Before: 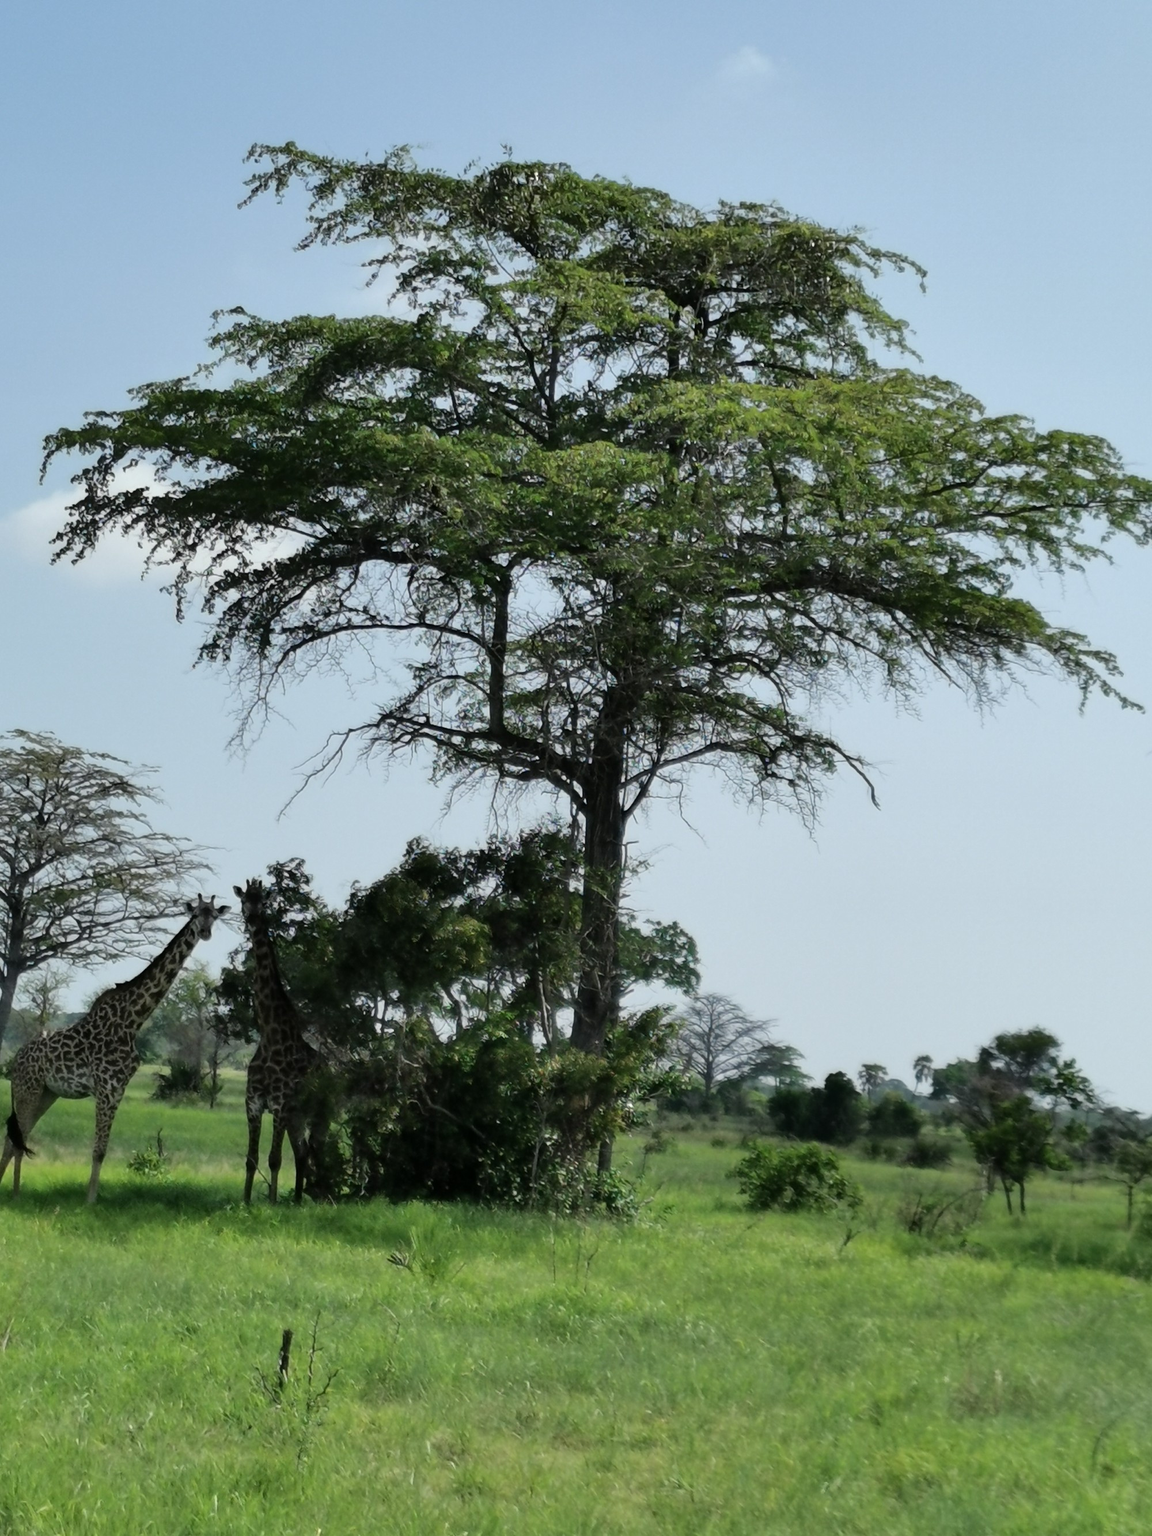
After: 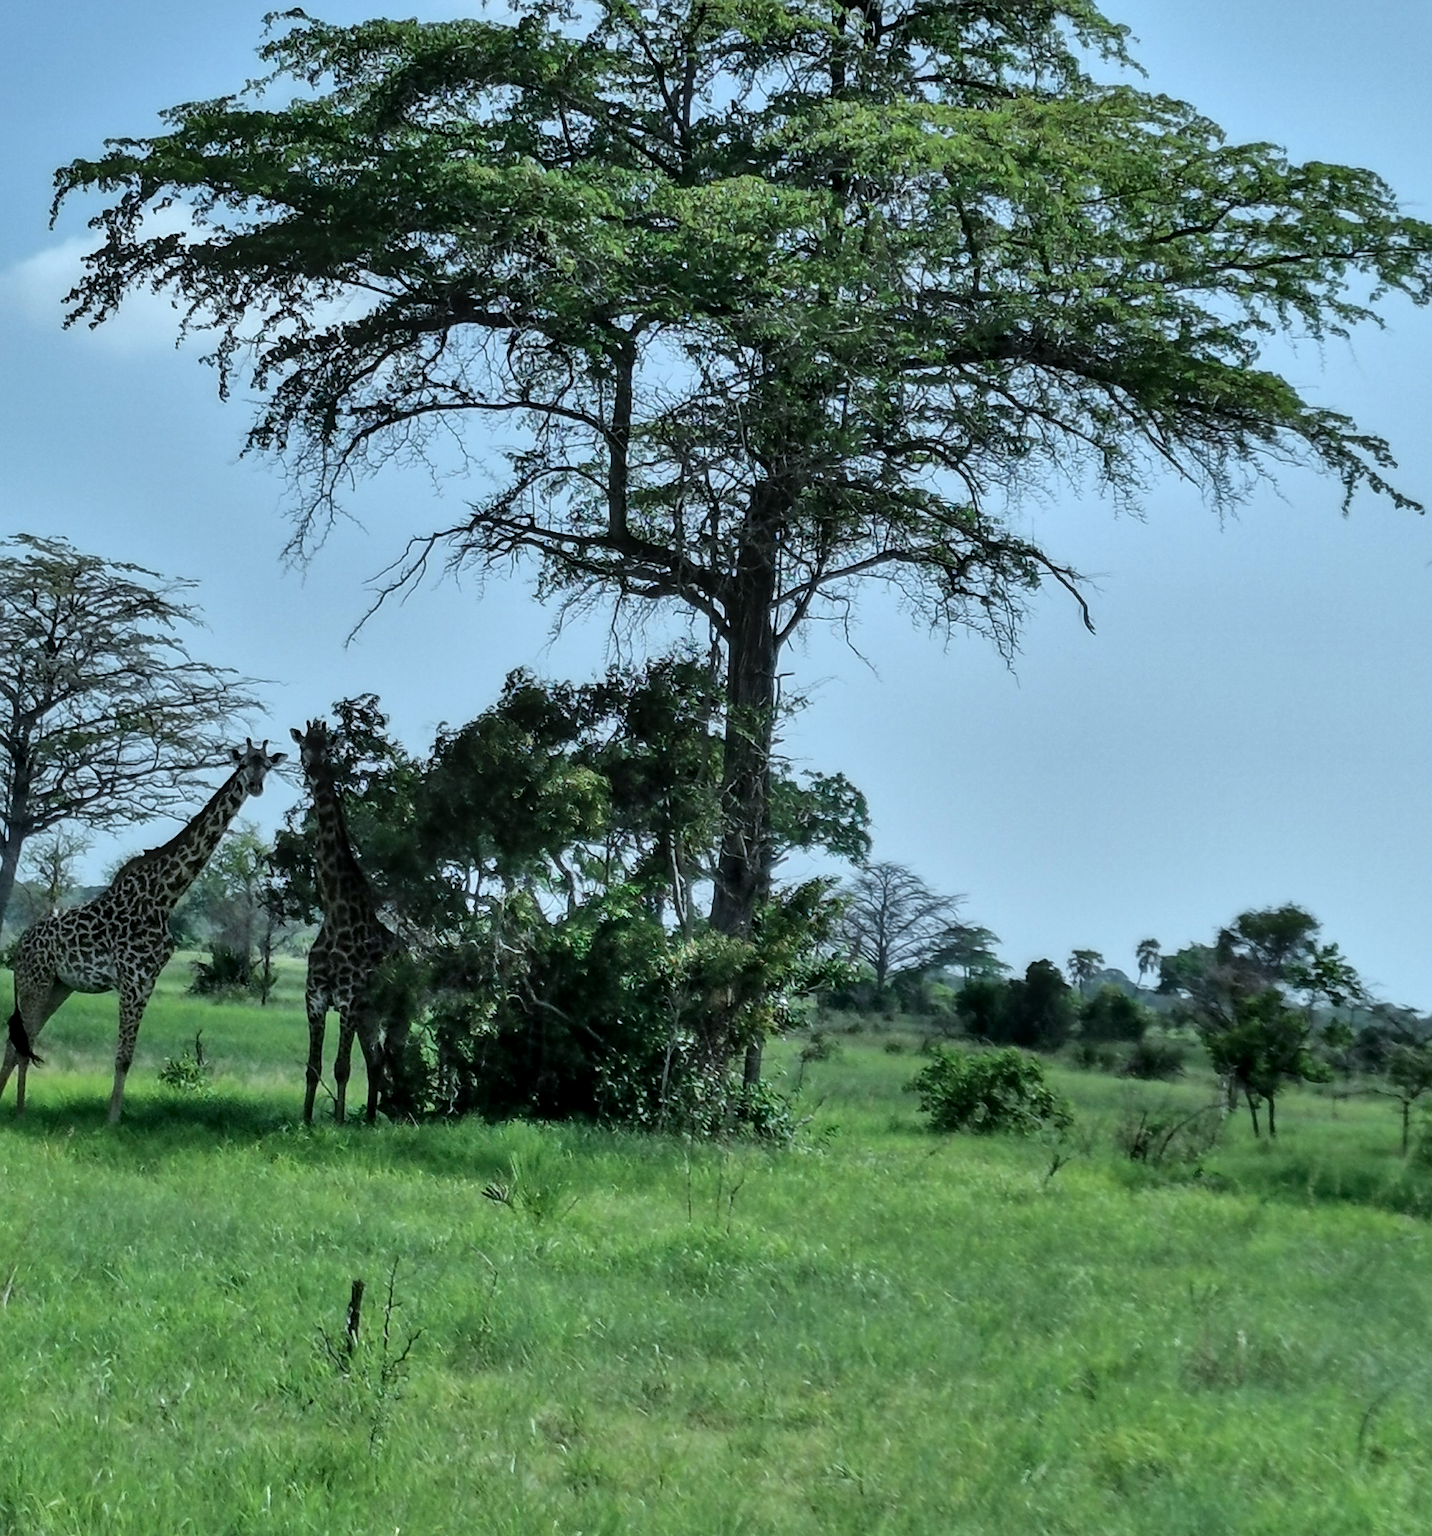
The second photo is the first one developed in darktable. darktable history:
crop and rotate: top 19.55%
sharpen: on, module defaults
tone equalizer: on, module defaults
local contrast: on, module defaults
shadows and highlights: highlights color adjustment 0.551%, soften with gaussian
color calibration: illuminant F (fluorescent), F source F9 (Cool White Deluxe 4150 K) – high CRI, x 0.374, y 0.373, temperature 4148.99 K
color correction: highlights a* -0.202, highlights b* -0.091
